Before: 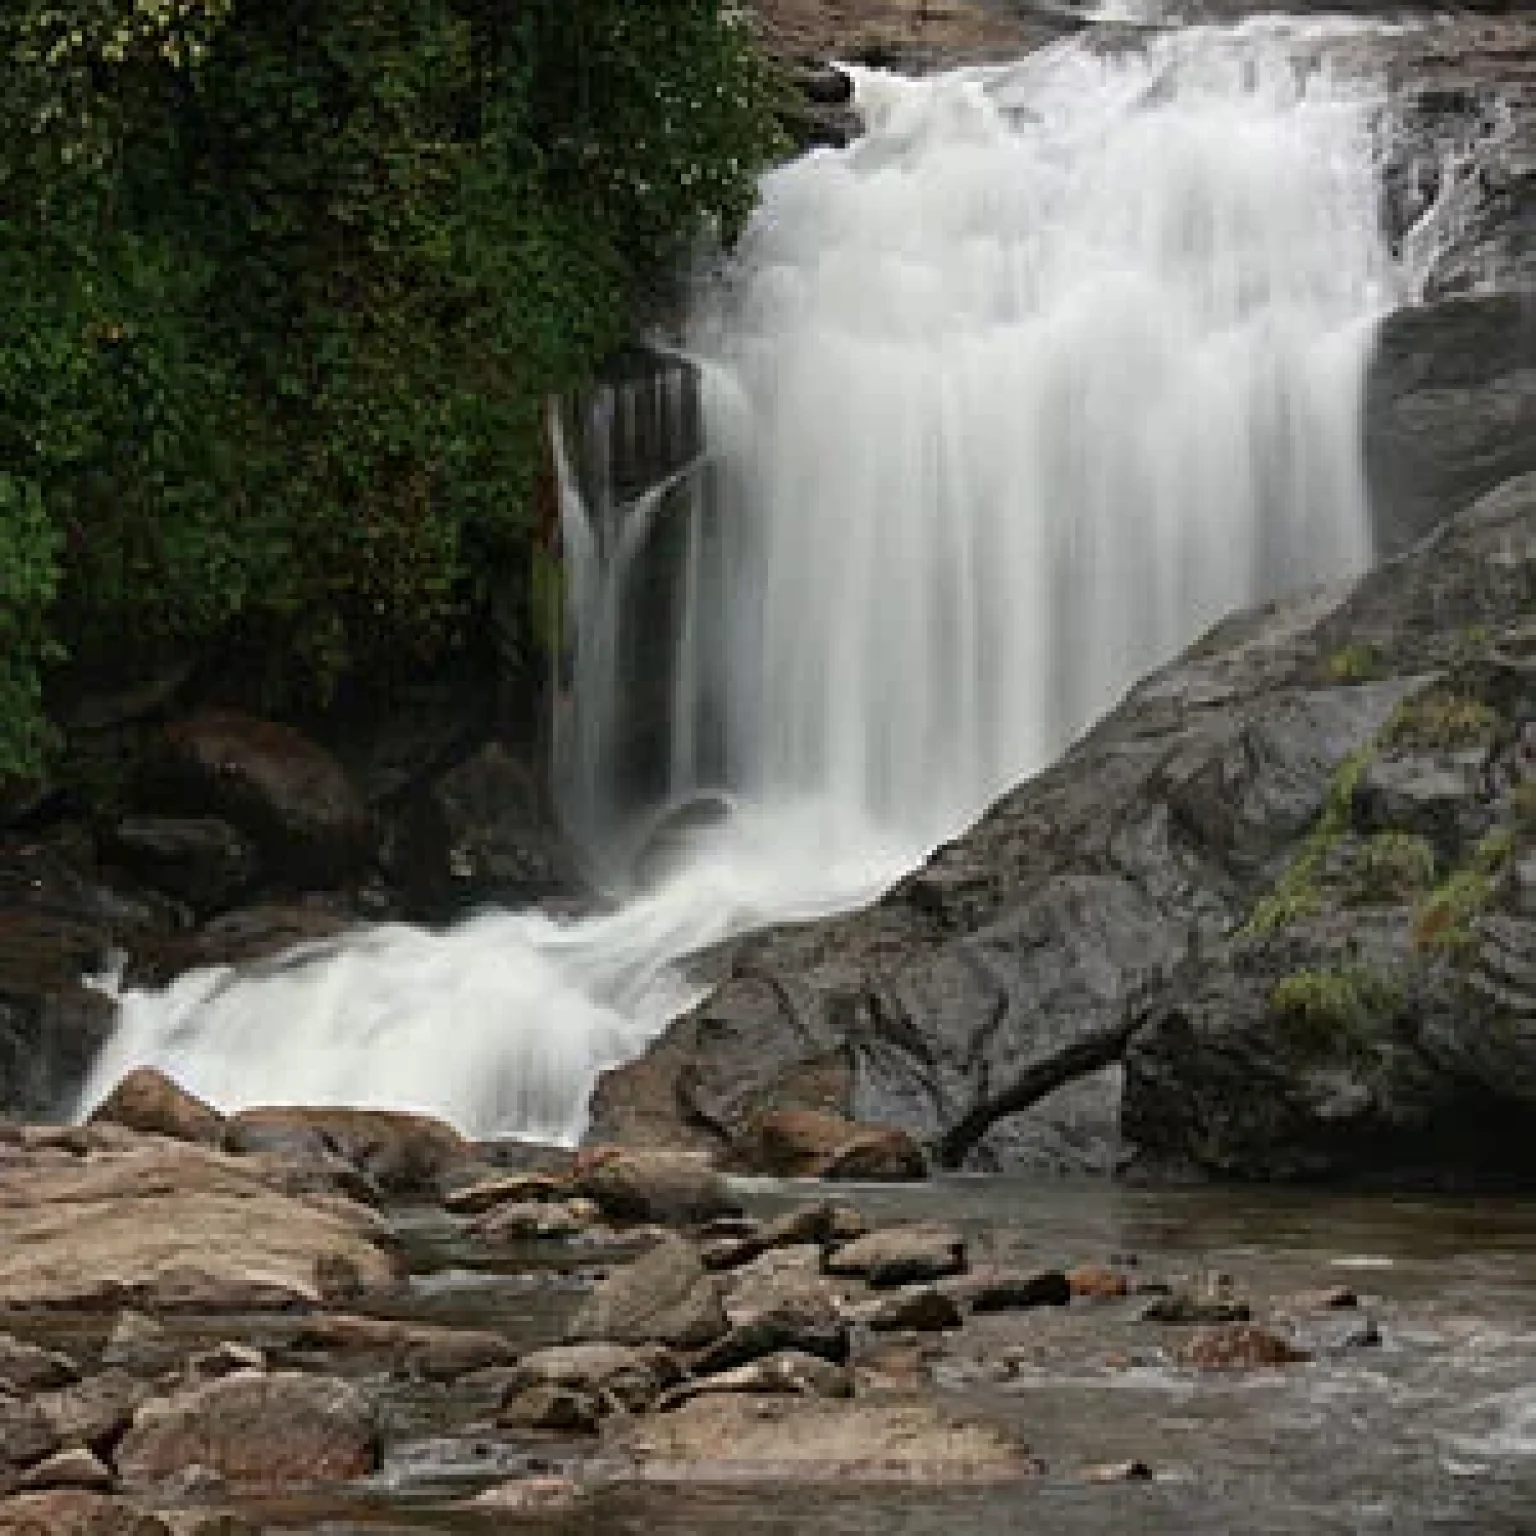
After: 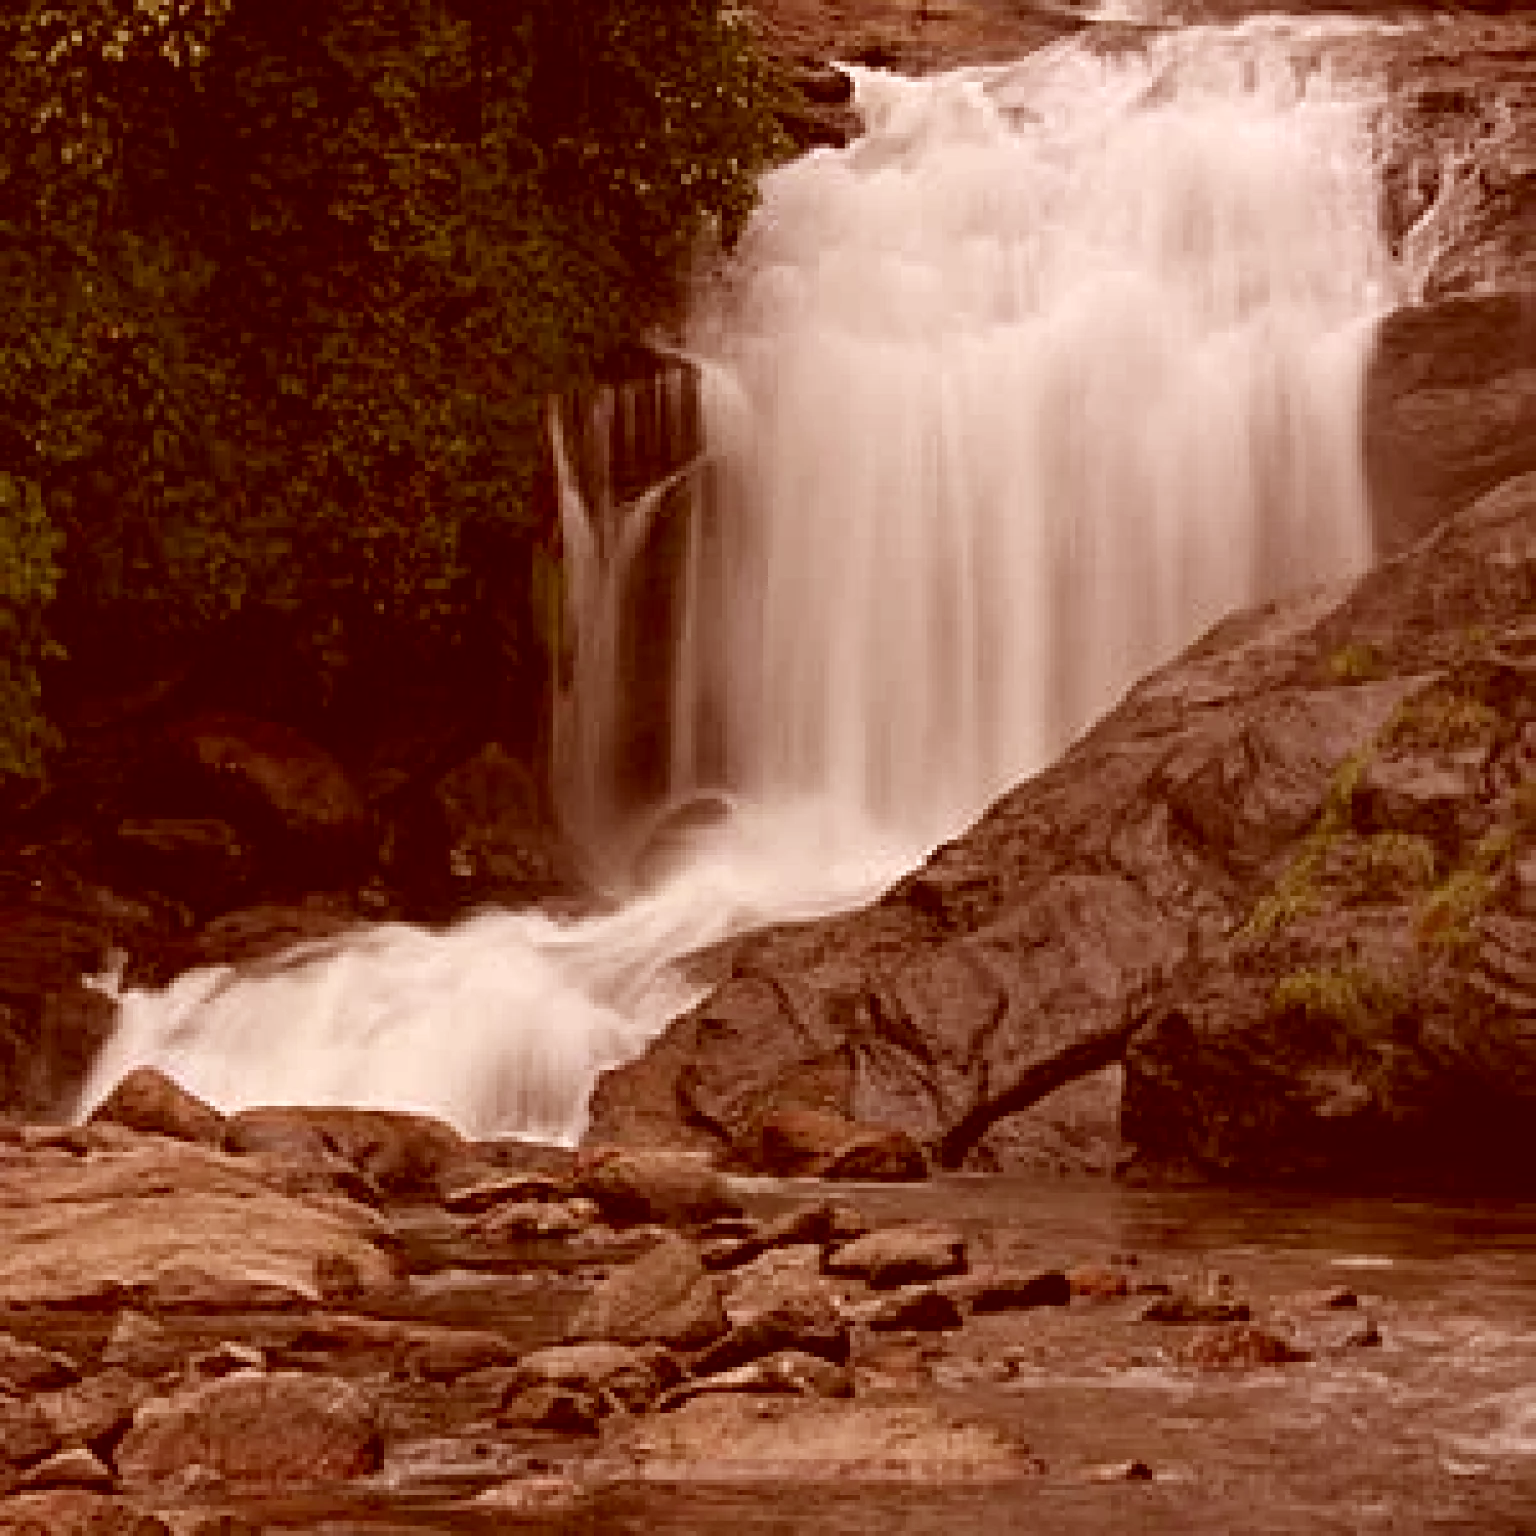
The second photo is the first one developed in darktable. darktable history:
color correction: highlights a* 9.53, highlights b* 8.58, shadows a* 39.48, shadows b* 39.64, saturation 0.821
